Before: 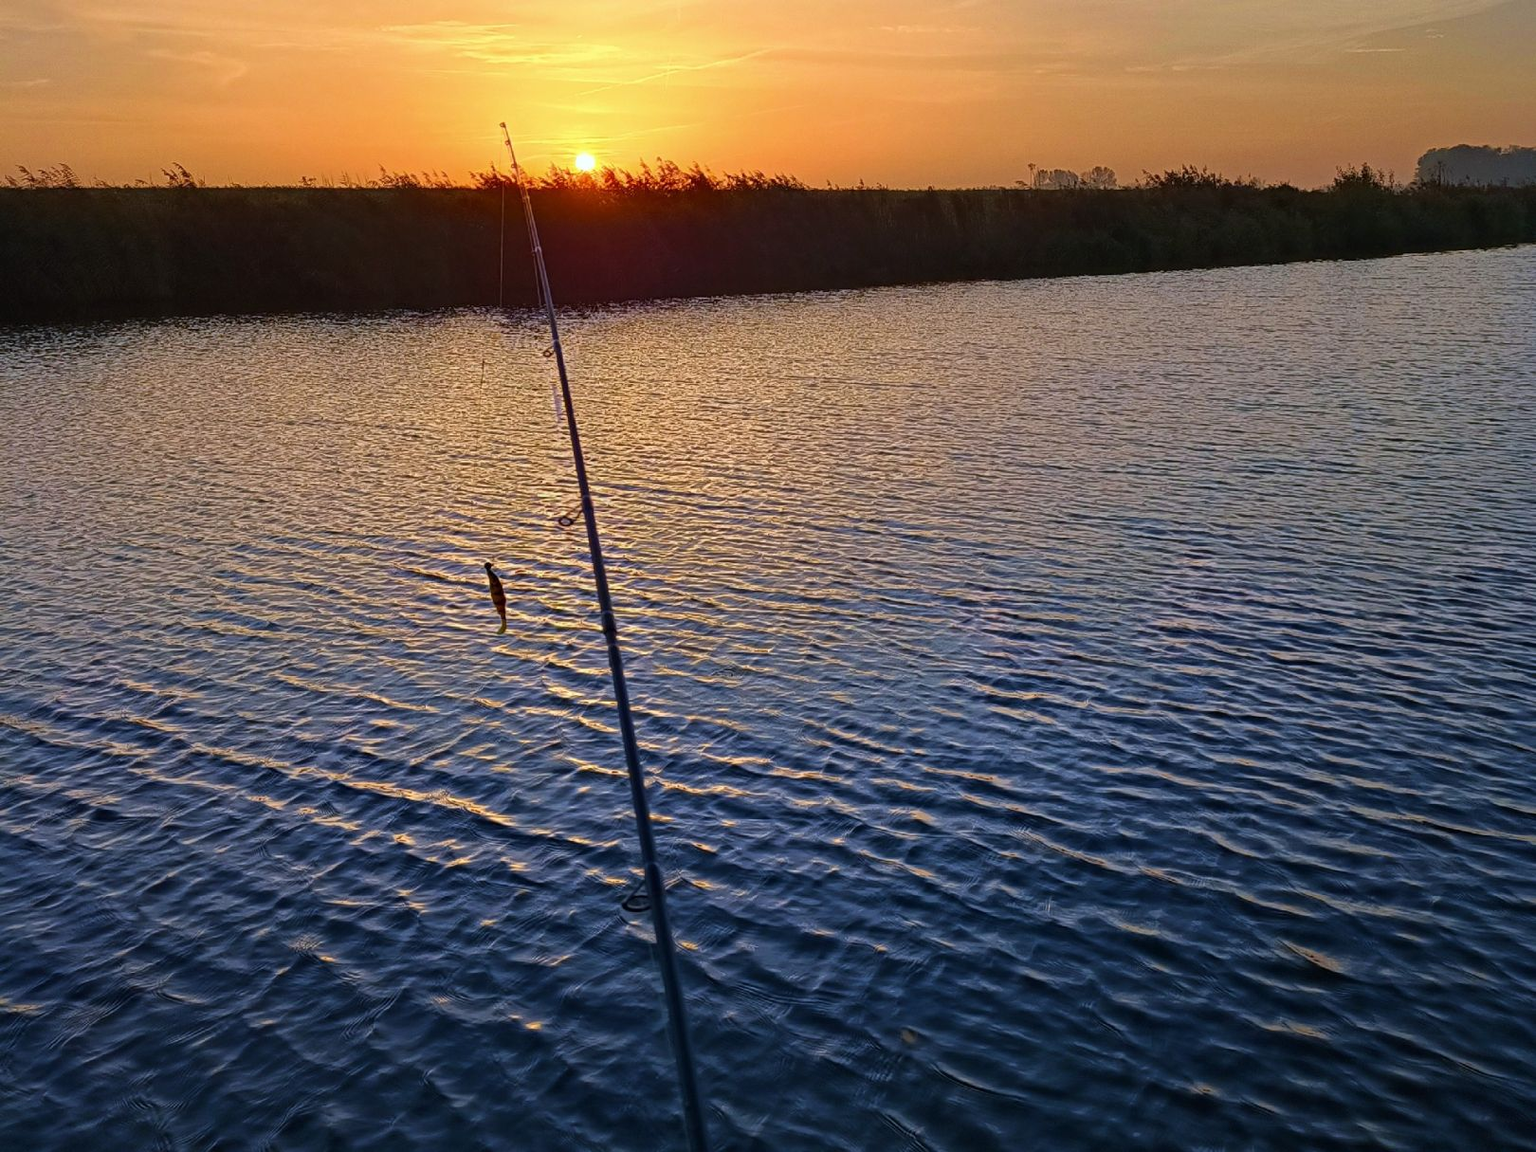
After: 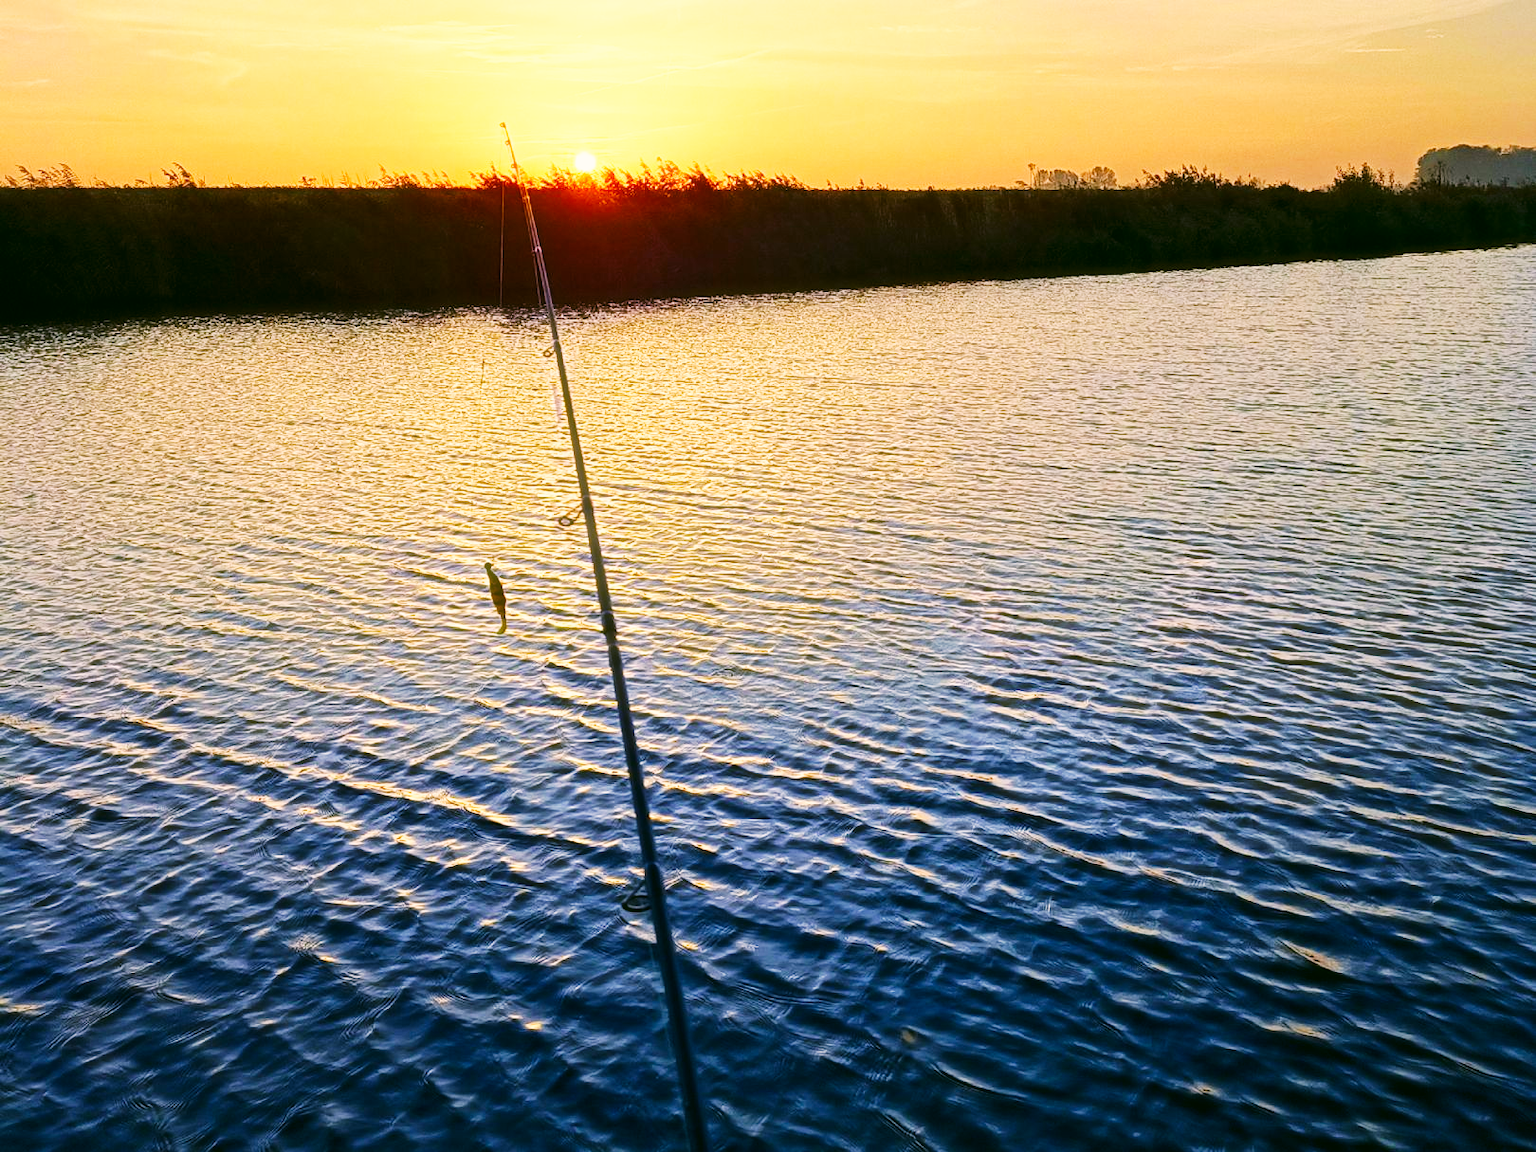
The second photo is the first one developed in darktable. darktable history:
color correction: highlights a* 4.02, highlights b* 4.92, shadows a* -7.62, shadows b* 4.61
base curve: curves: ch0 [(0, 0) (0.007, 0.004) (0.027, 0.03) (0.046, 0.07) (0.207, 0.54) (0.442, 0.872) (0.673, 0.972) (1, 1)], preserve colors none
haze removal: strength -0.105, compatibility mode true, adaptive false
